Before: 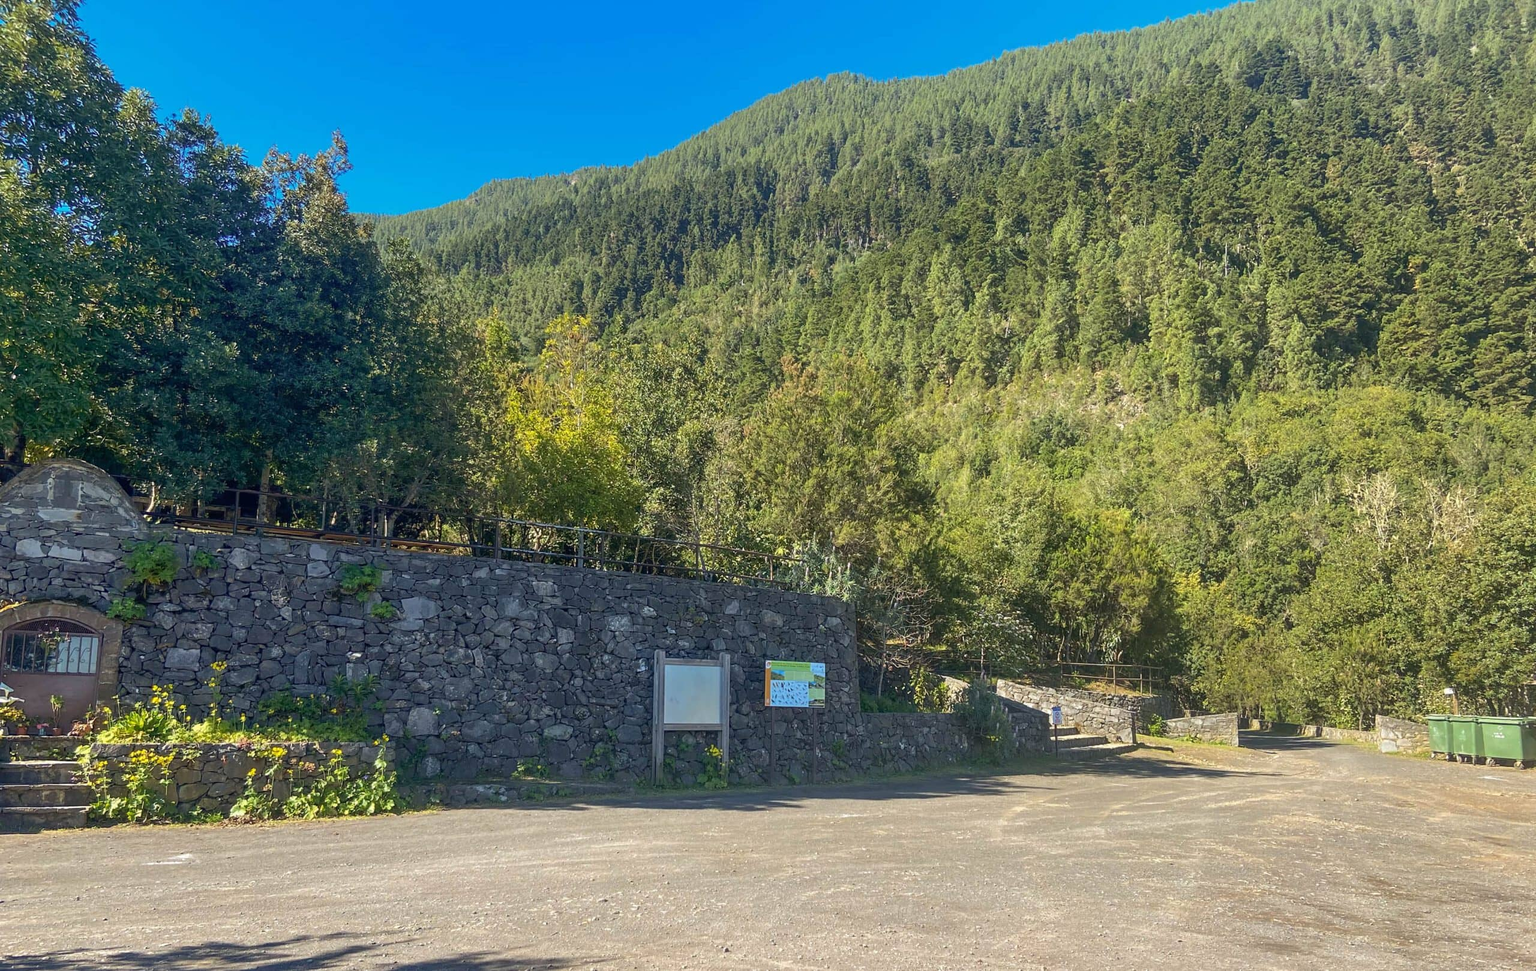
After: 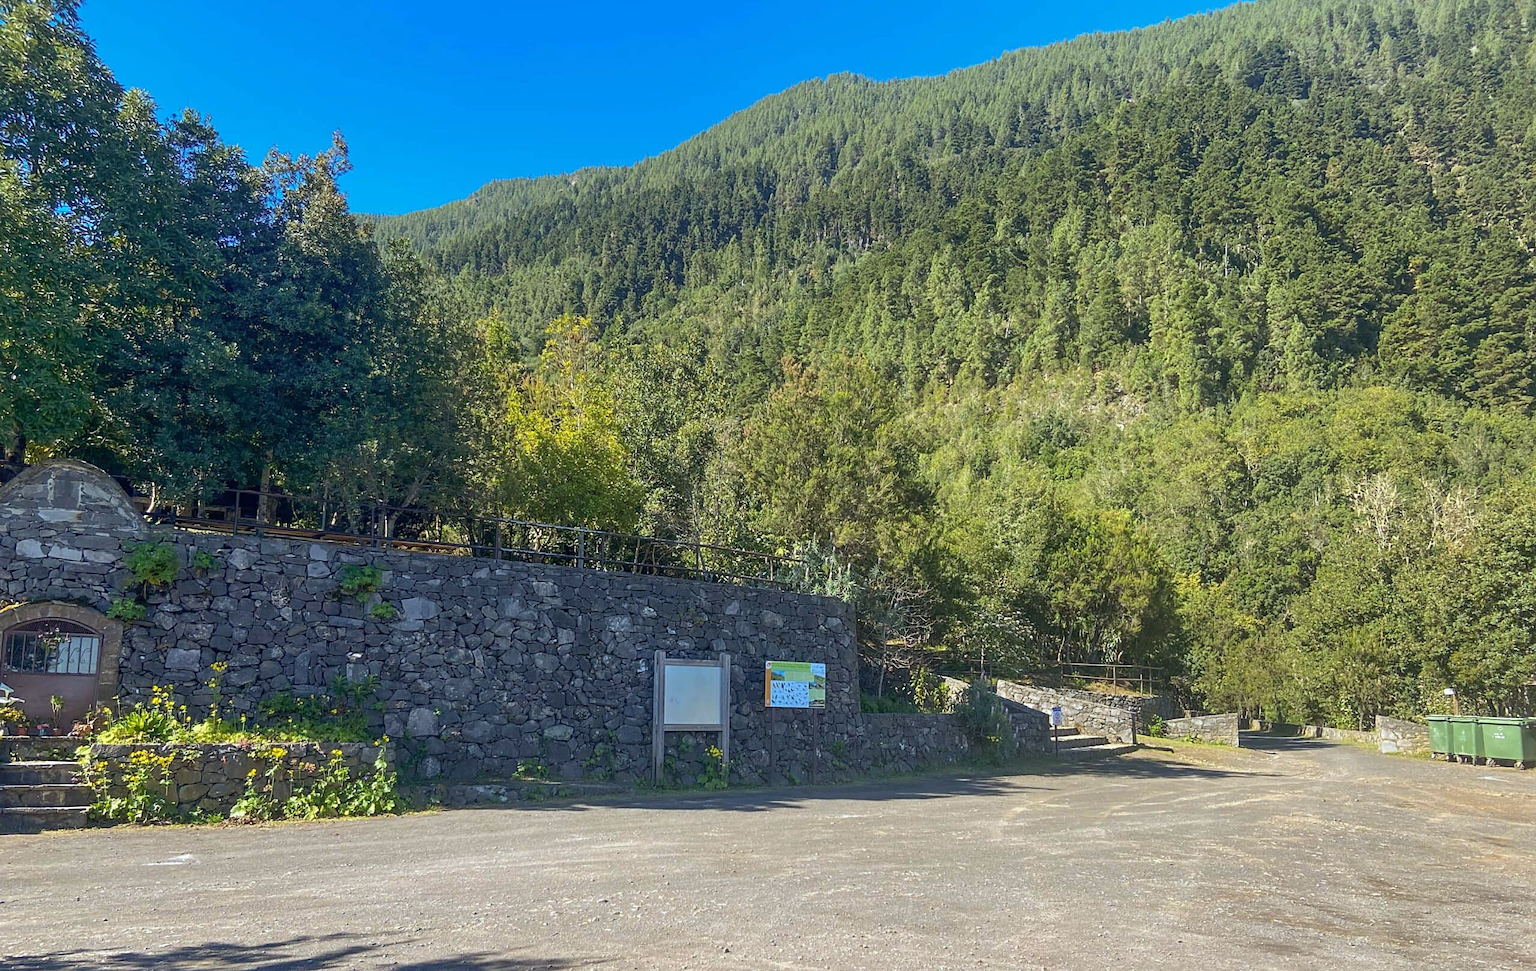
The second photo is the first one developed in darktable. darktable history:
white balance: red 0.967, blue 1.049
sharpen: amount 0.2
